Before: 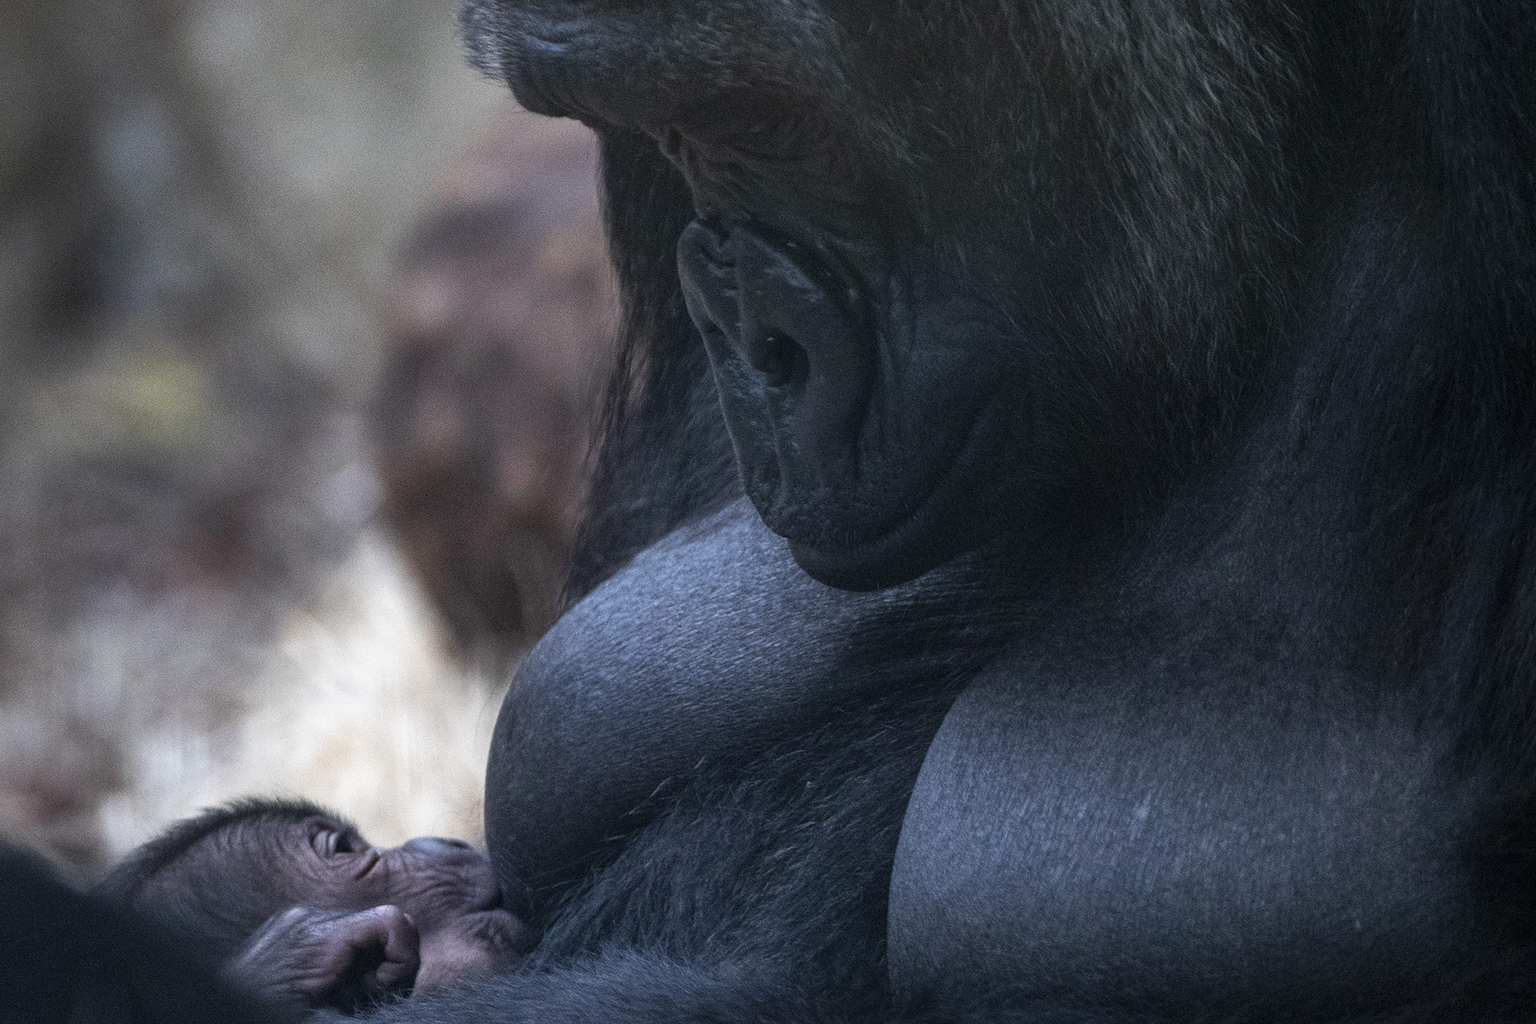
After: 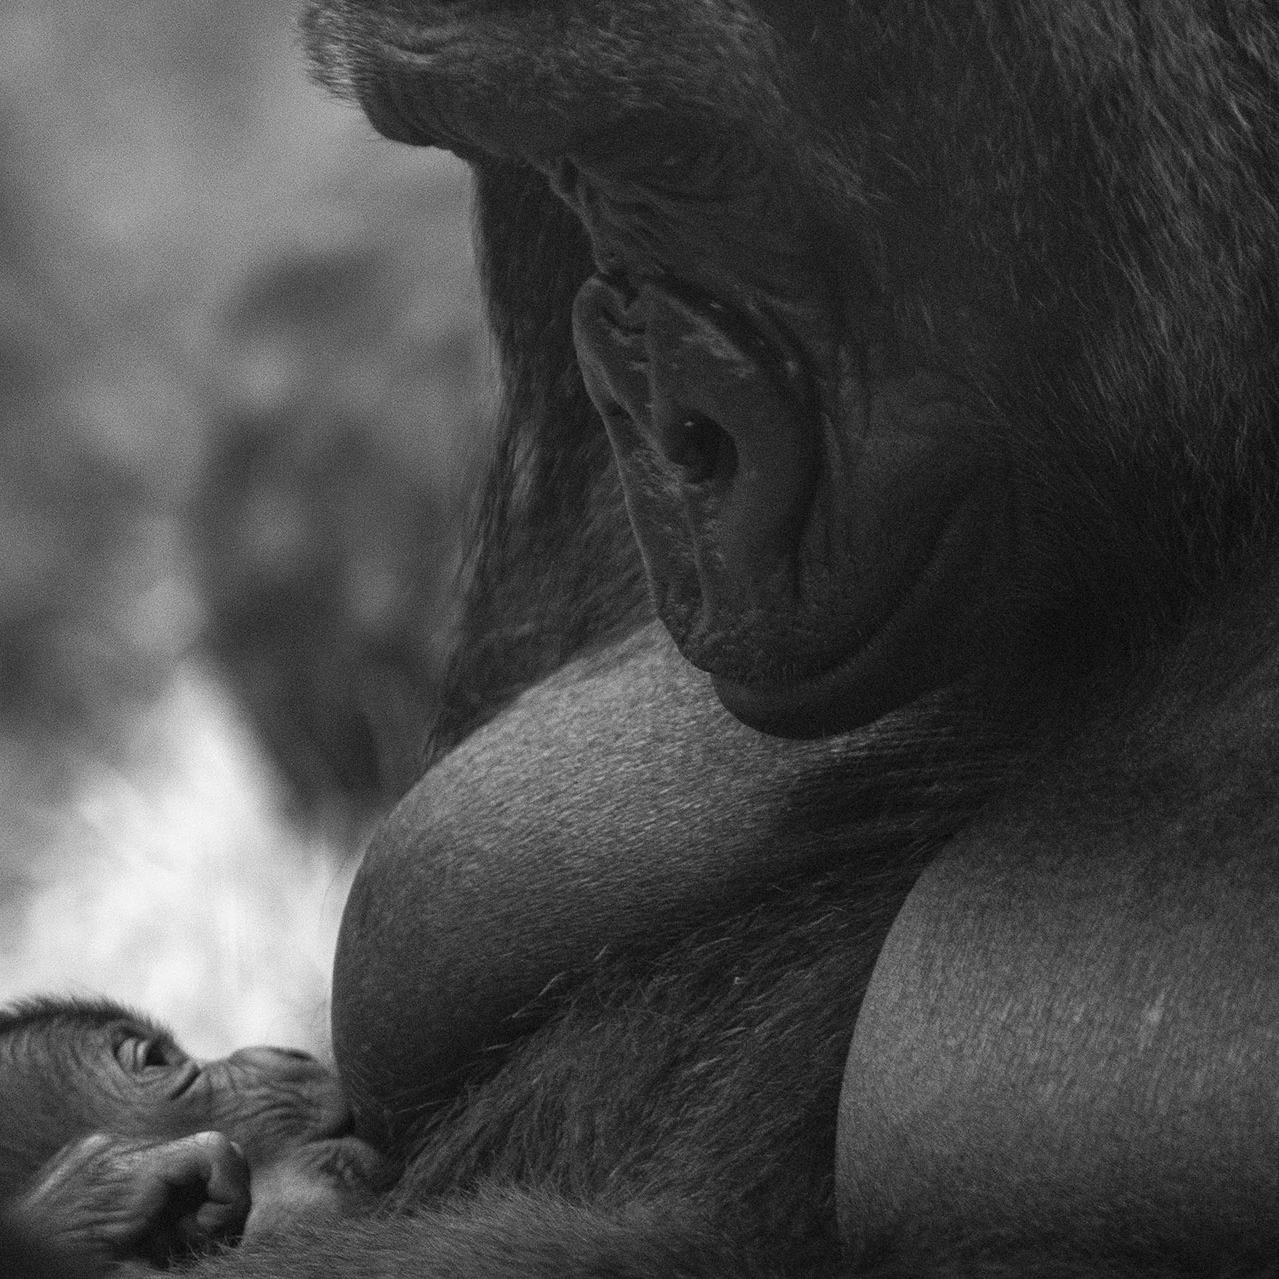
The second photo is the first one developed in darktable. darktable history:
color calibration: illuminant custom, x 0.373, y 0.388, temperature 4269.97 K
monochrome: on, module defaults
crop and rotate: left 14.292%, right 19.041%
